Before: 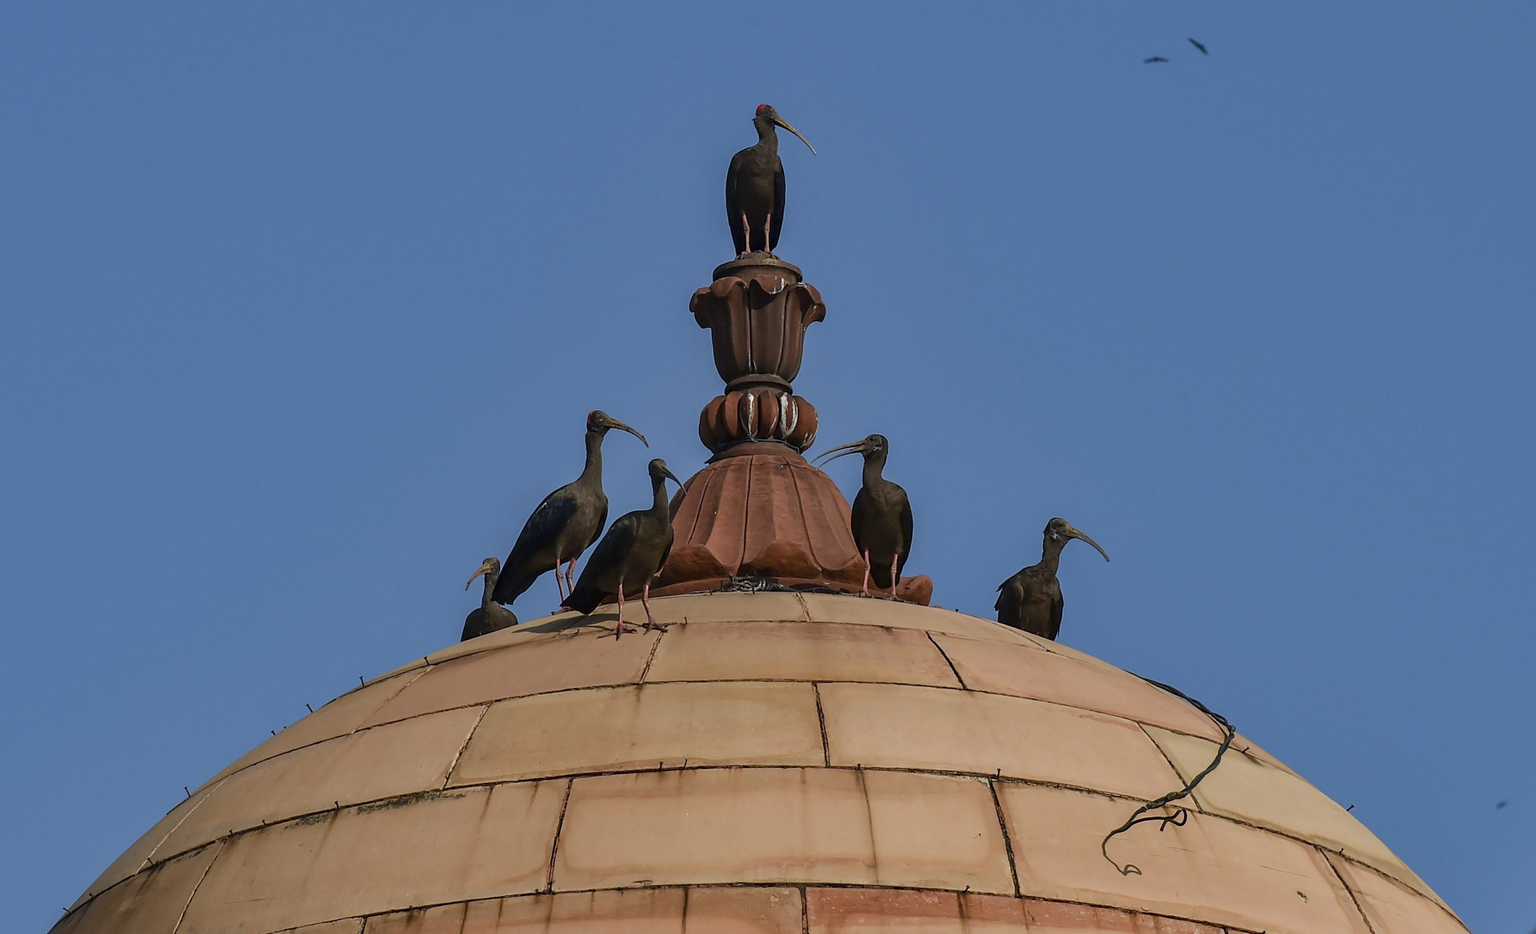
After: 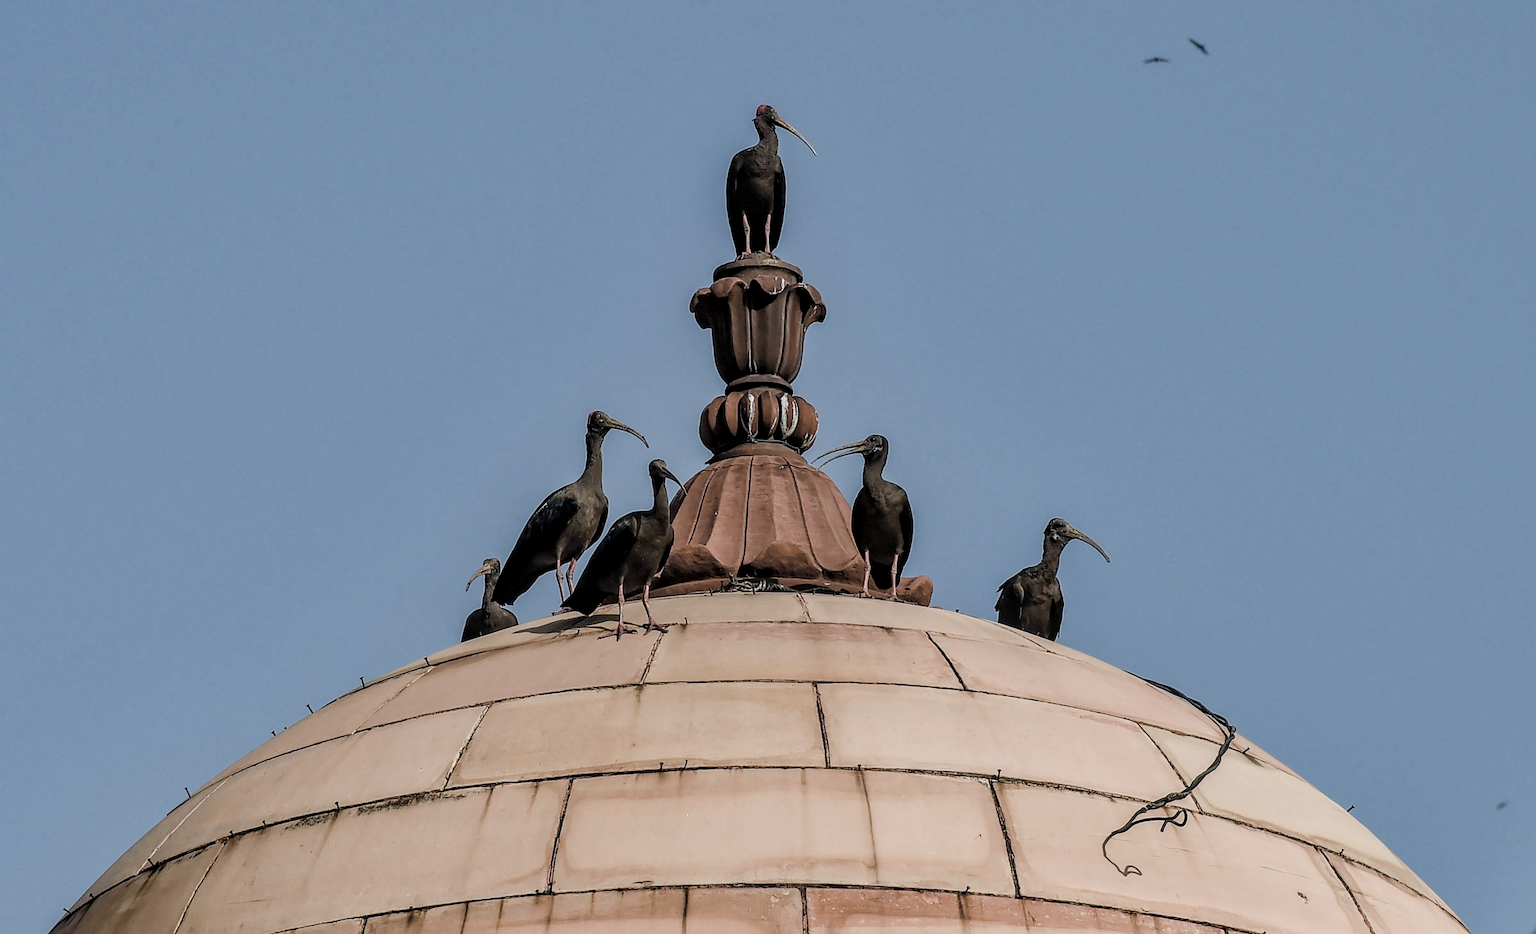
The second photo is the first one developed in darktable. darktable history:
sharpen: on, module defaults
contrast brightness saturation: brightness 0.187, saturation -0.515
local contrast: on, module defaults
filmic rgb: black relative exposure -8.03 EV, white relative exposure 4.03 EV, threshold 2.96 EV, hardness 4.16, enable highlight reconstruction true
exposure: black level correction 0.001, exposure 0.137 EV, compensate exposure bias true, compensate highlight preservation false
color balance rgb: linear chroma grading › global chroma 15.359%, perceptual saturation grading › global saturation 20%, perceptual saturation grading › highlights -49.285%, perceptual saturation grading › shadows 24.621%, perceptual brilliance grading › highlights 10.59%, perceptual brilliance grading › shadows -11.108%
